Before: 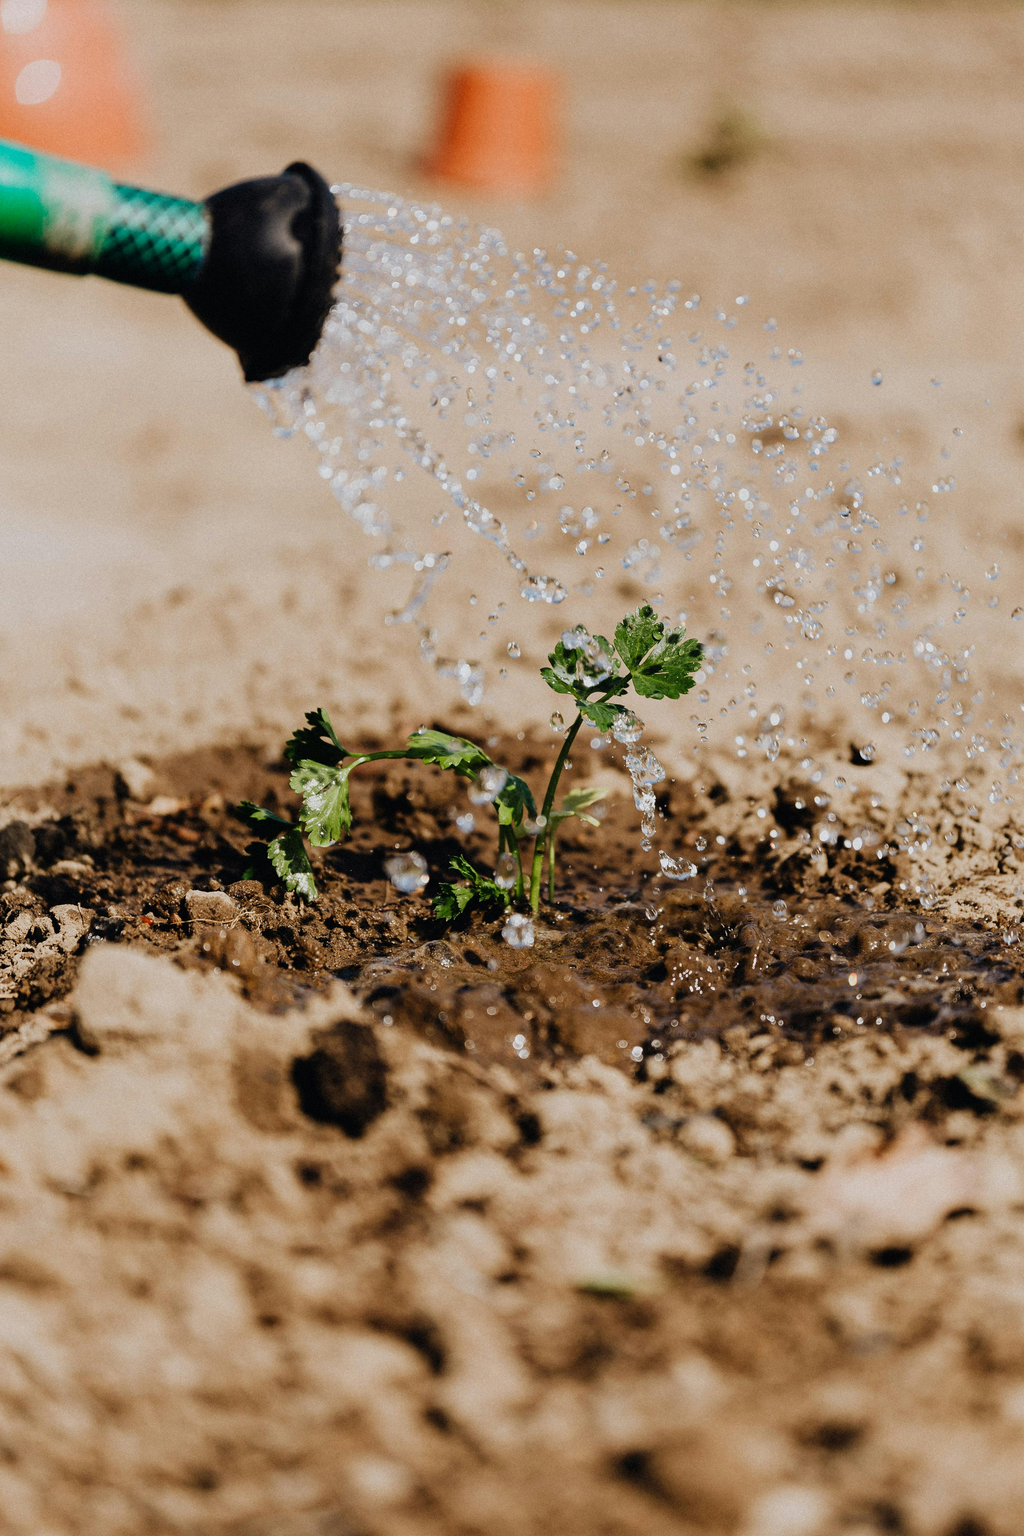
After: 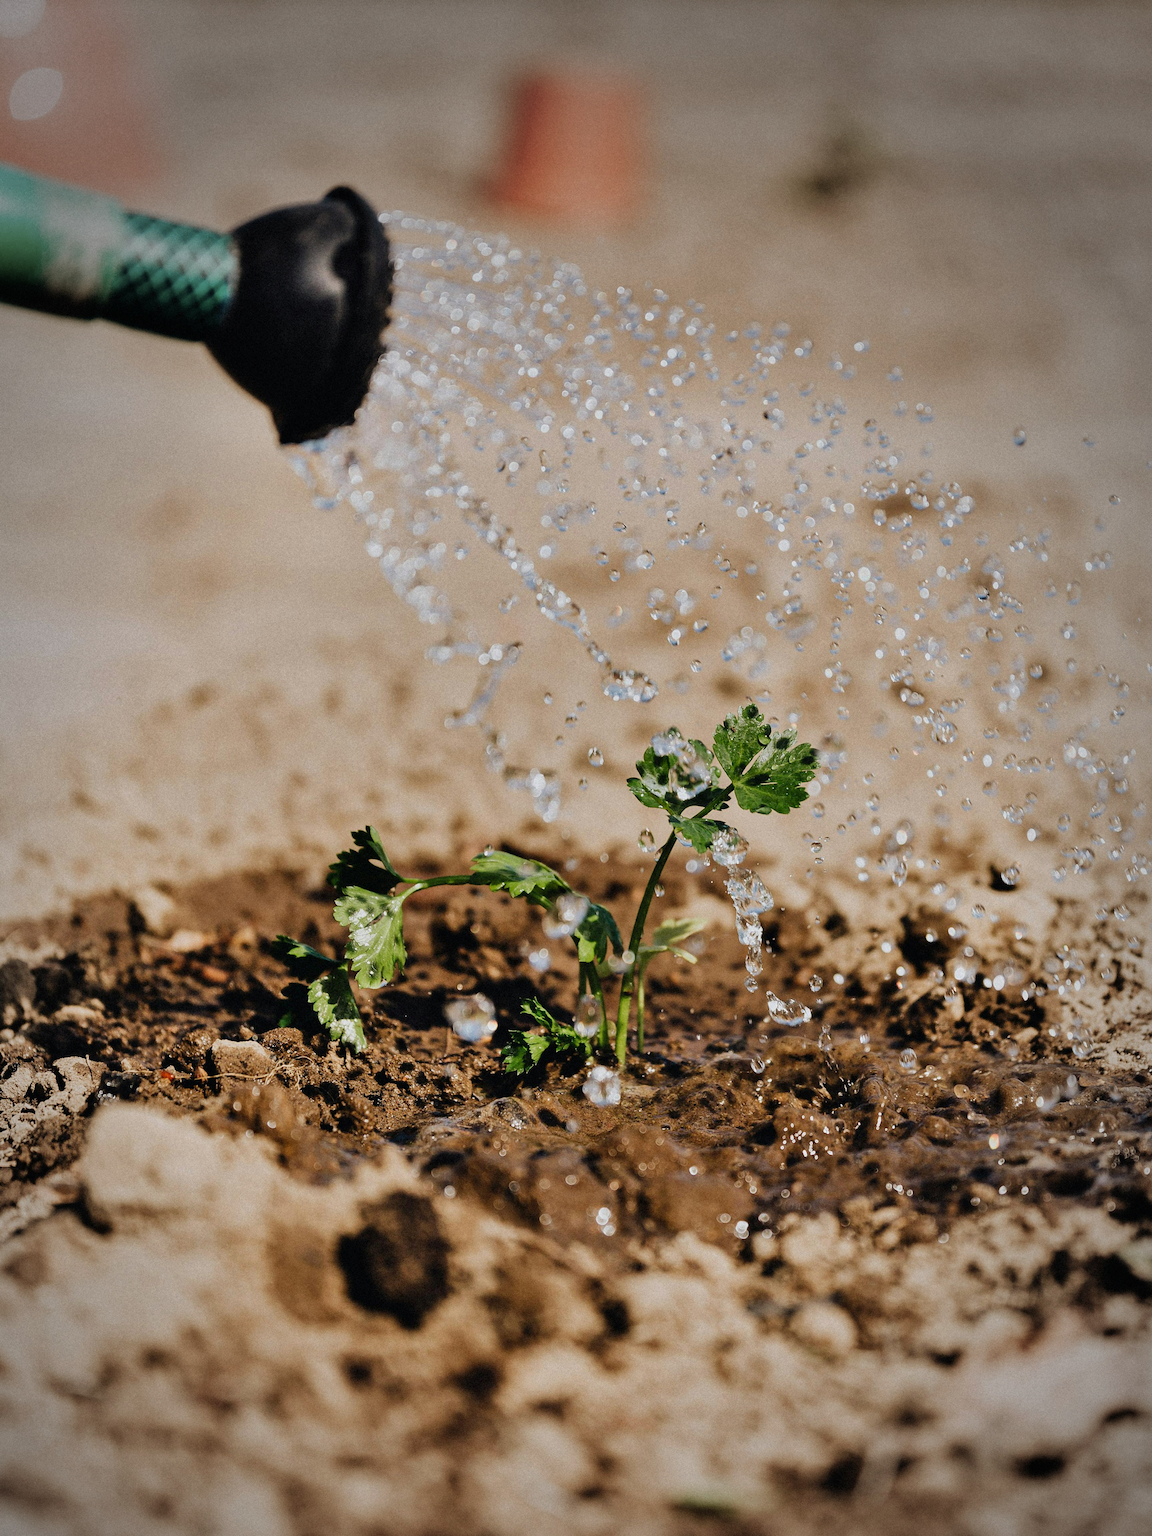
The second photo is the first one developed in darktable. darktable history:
crop and rotate: angle 0.2°, left 0.275%, right 3.127%, bottom 14.18%
vignetting: fall-off start 64.63%, center (-0.034, 0.148), width/height ratio 0.881
shadows and highlights: low approximation 0.01, soften with gaussian
